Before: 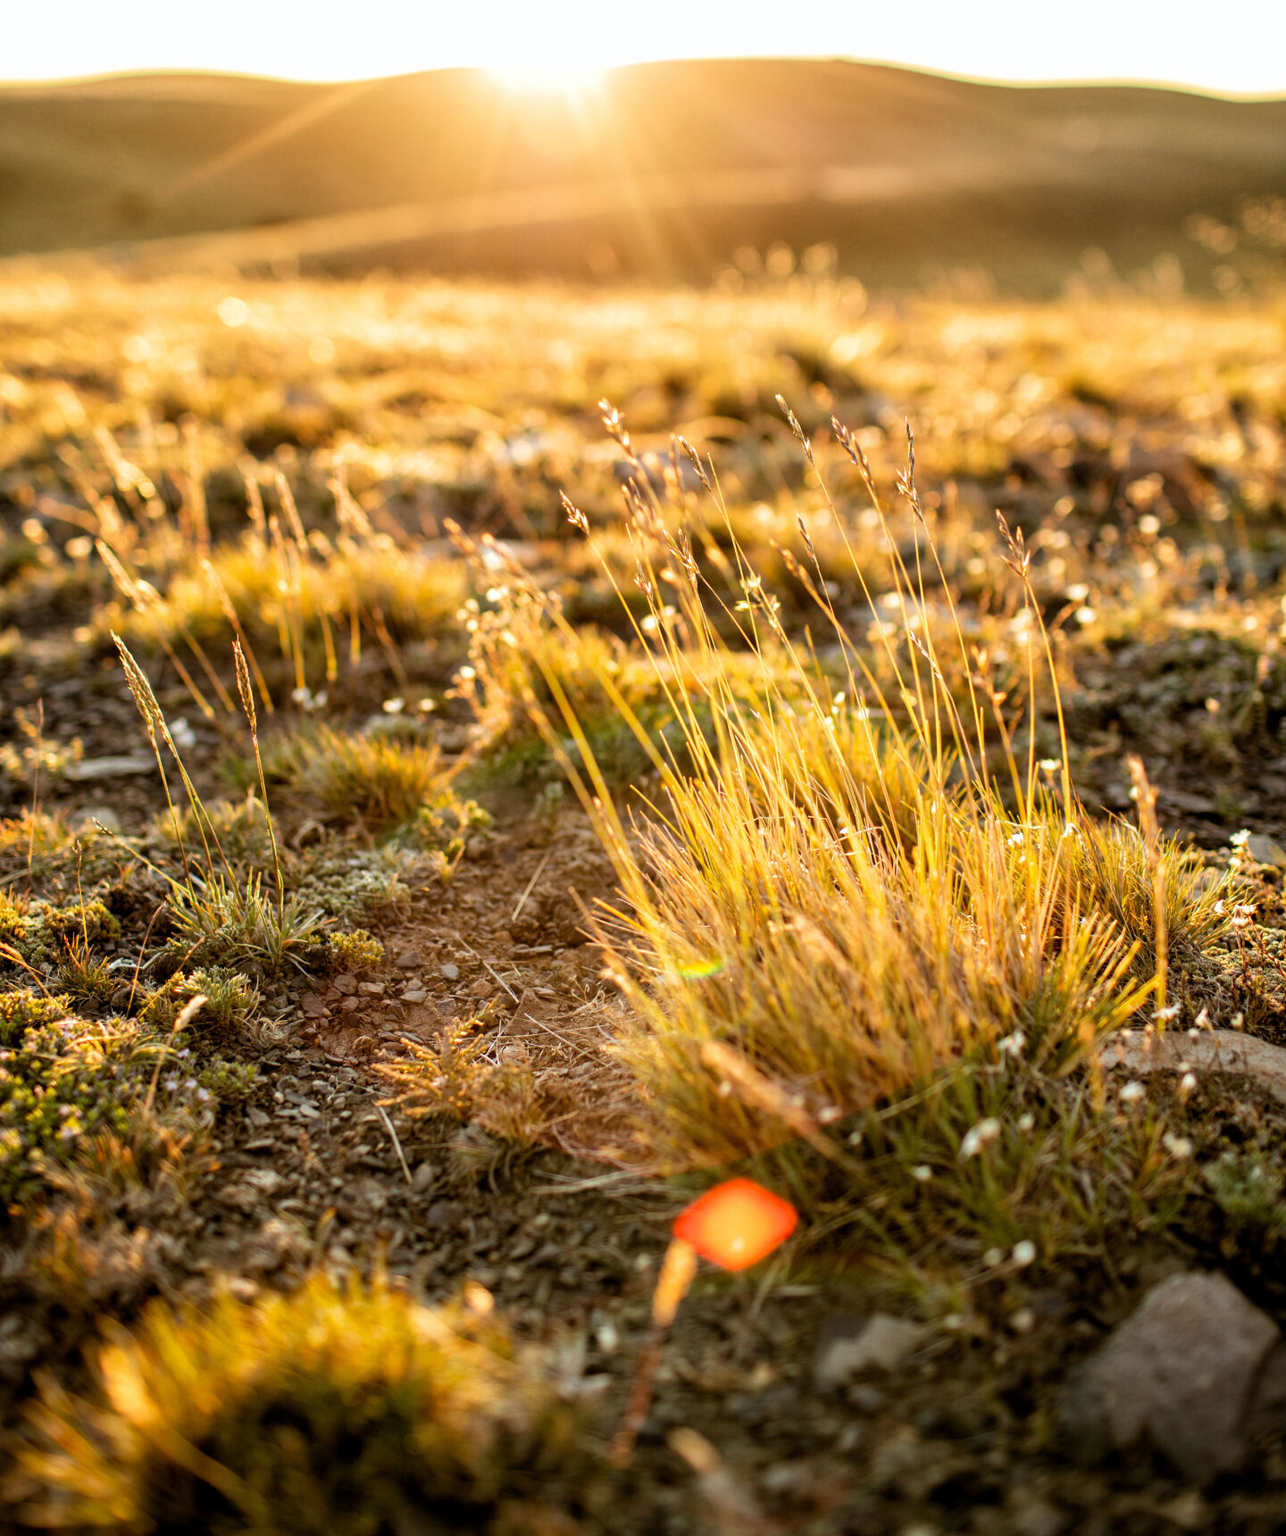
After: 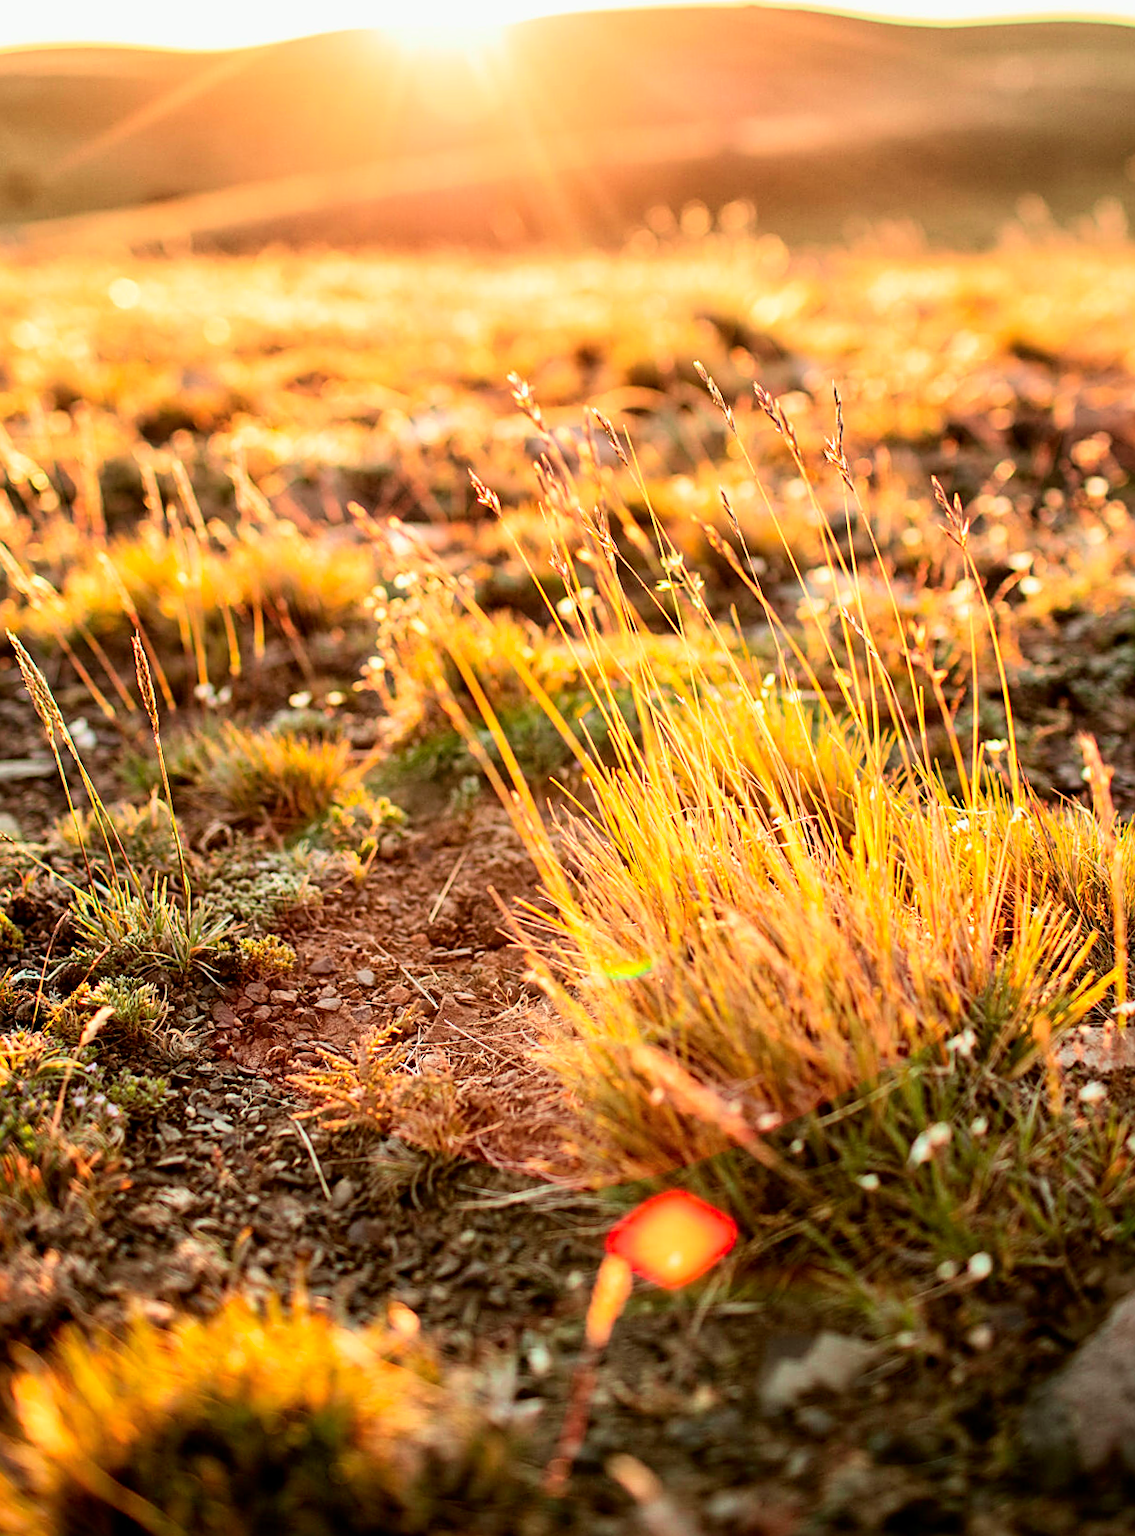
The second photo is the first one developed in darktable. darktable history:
crop: left 7.598%, right 7.873%
rotate and perspective: rotation -1.32°, lens shift (horizontal) -0.031, crop left 0.015, crop right 0.985, crop top 0.047, crop bottom 0.982
sharpen: on, module defaults
contrast brightness saturation: contrast 0.2, brightness 0.16, saturation 0.22
tone curve: curves: ch0 [(0, 0) (0.059, 0.027) (0.162, 0.125) (0.304, 0.279) (0.547, 0.532) (0.828, 0.815) (1, 0.983)]; ch1 [(0, 0) (0.23, 0.166) (0.34, 0.298) (0.371, 0.334) (0.435, 0.413) (0.477, 0.469) (0.499, 0.498) (0.529, 0.544) (0.559, 0.587) (0.743, 0.798) (1, 1)]; ch2 [(0, 0) (0.431, 0.414) (0.498, 0.503) (0.524, 0.531) (0.568, 0.567) (0.6, 0.597) (0.643, 0.631) (0.74, 0.721) (1, 1)], color space Lab, independent channels, preserve colors none
